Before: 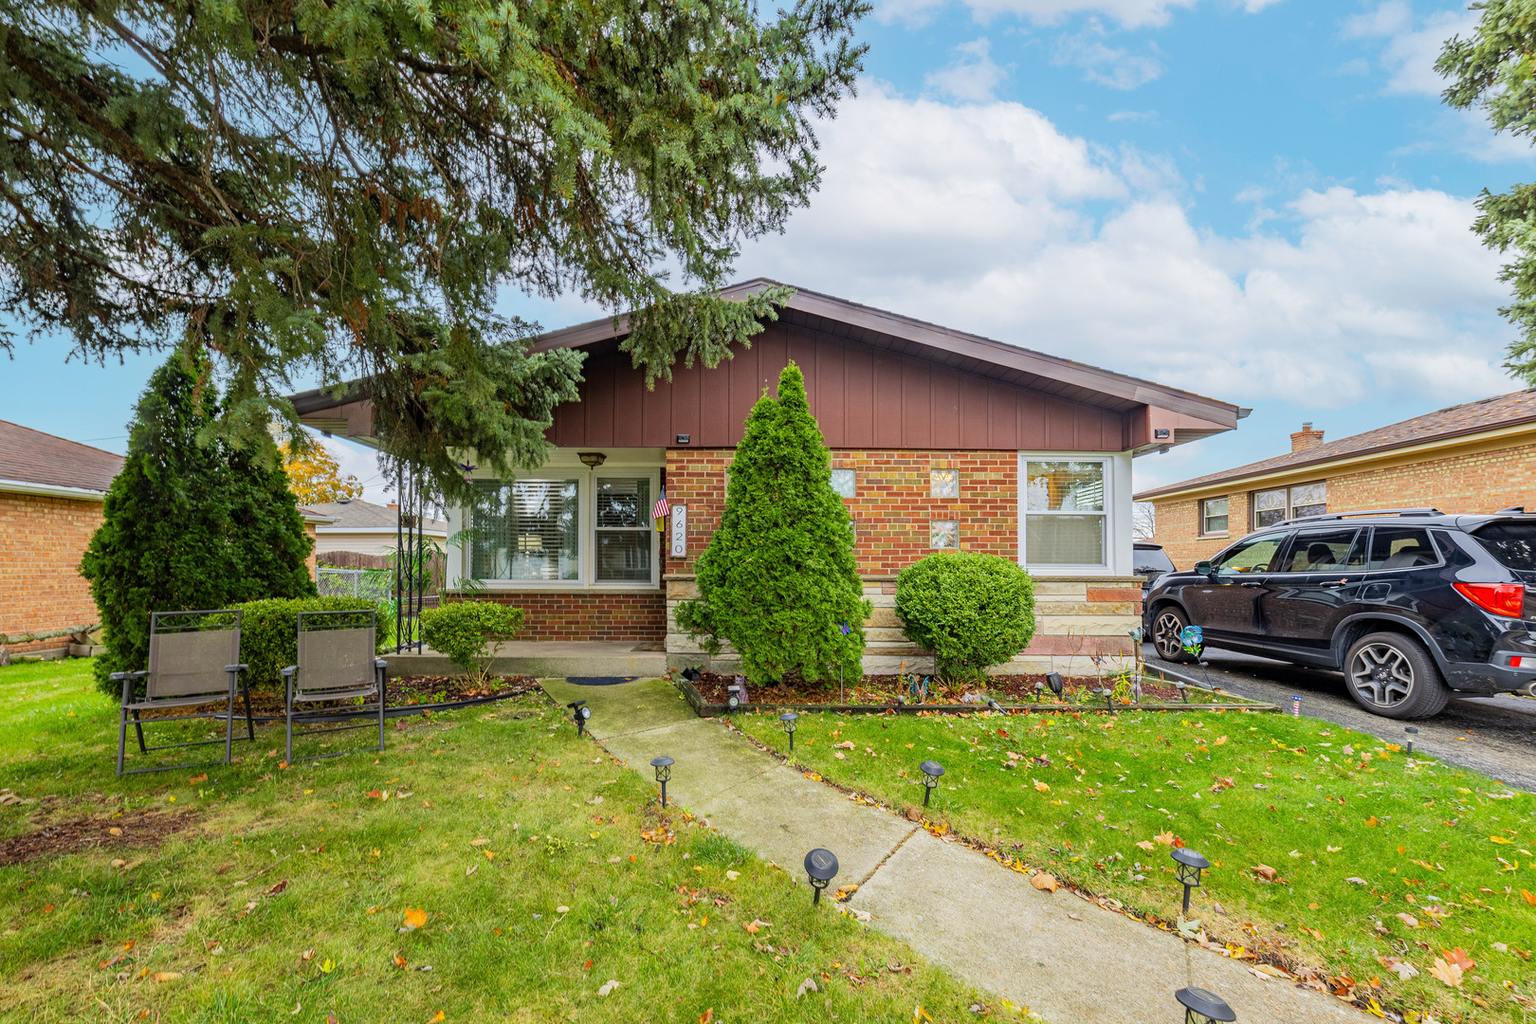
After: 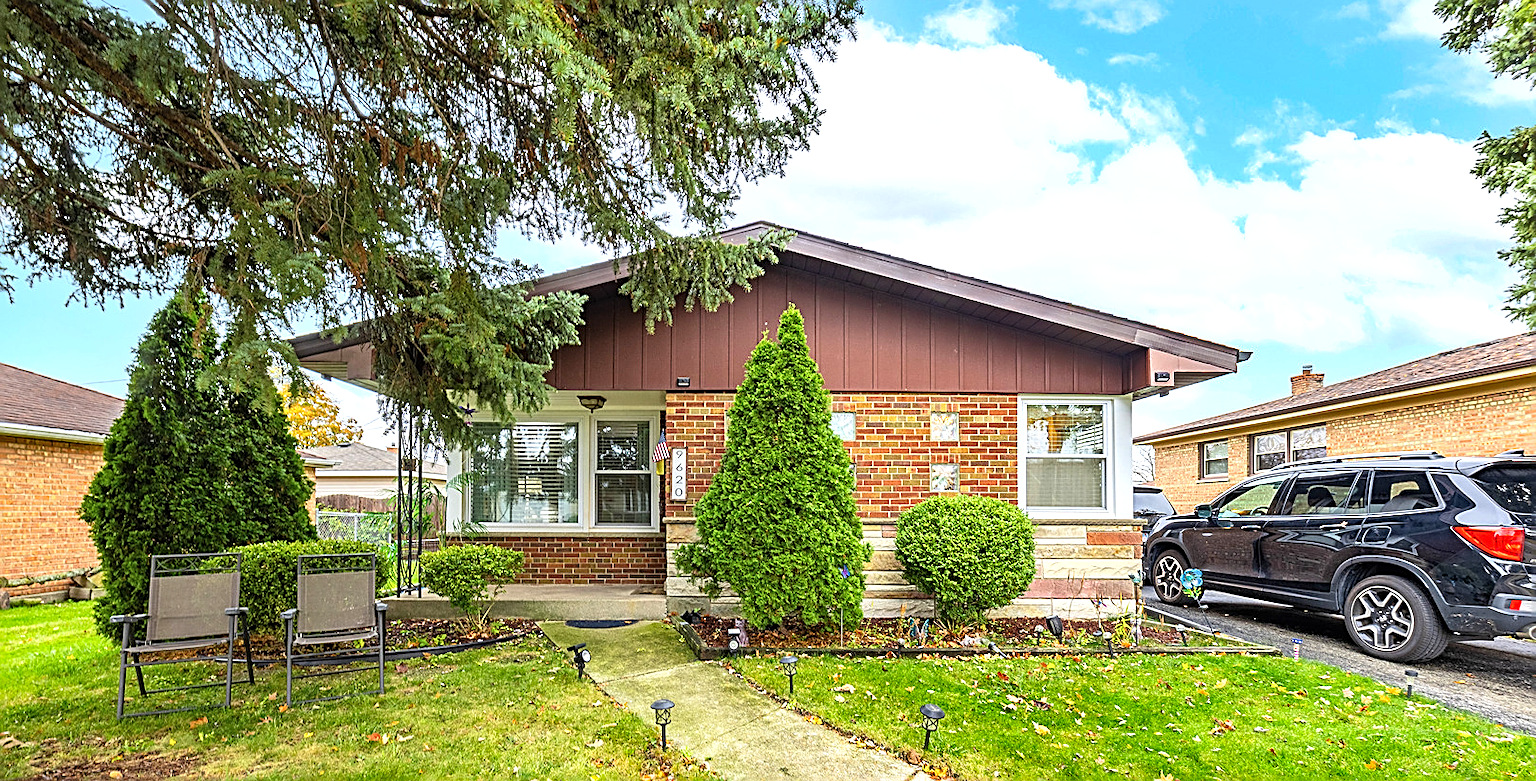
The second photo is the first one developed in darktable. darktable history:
shadows and highlights: low approximation 0.01, soften with gaussian
exposure: black level correction 0, exposure 0.698 EV, compensate highlight preservation false
crop: top 5.623%, bottom 18.074%
sharpen: amount 0.904
